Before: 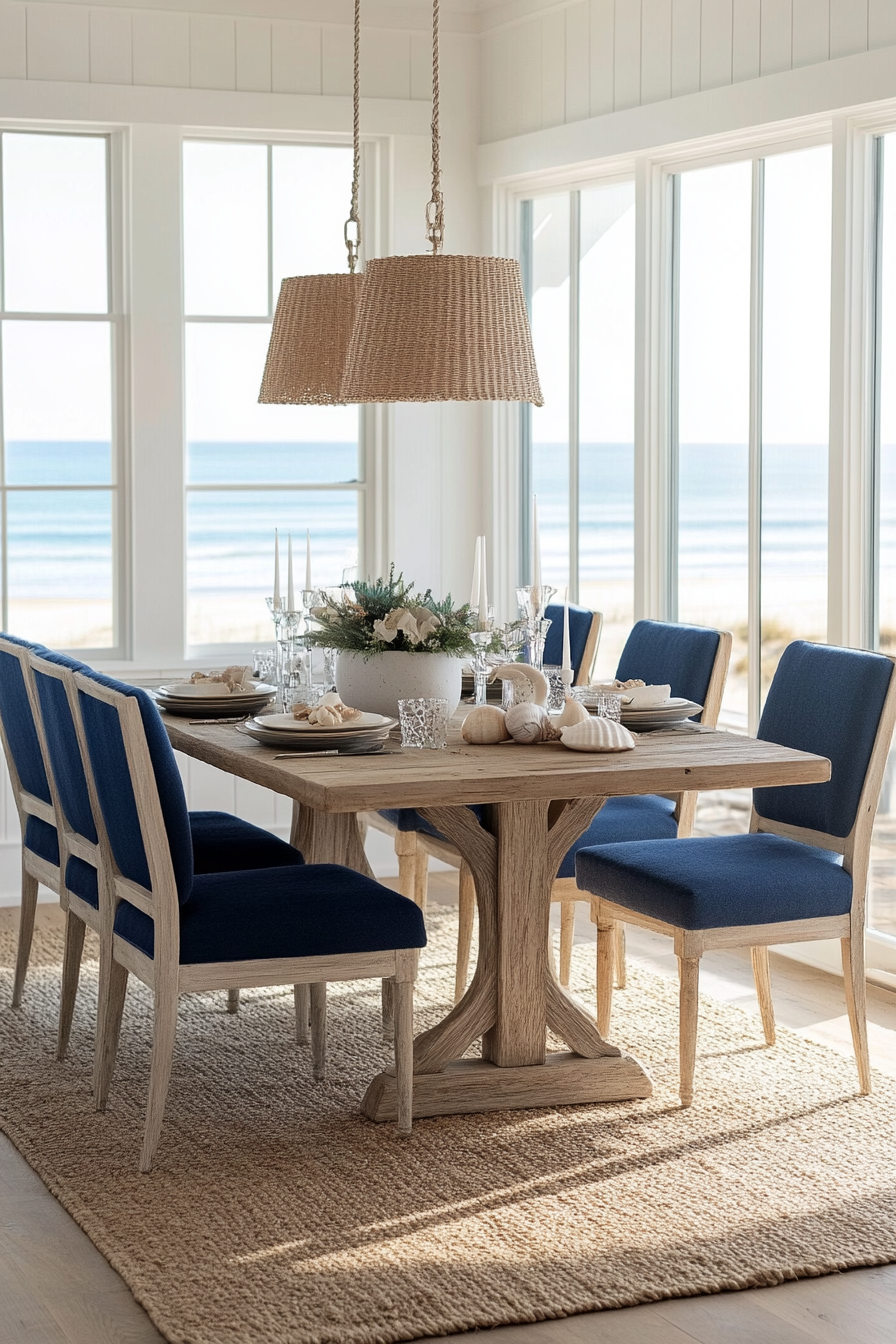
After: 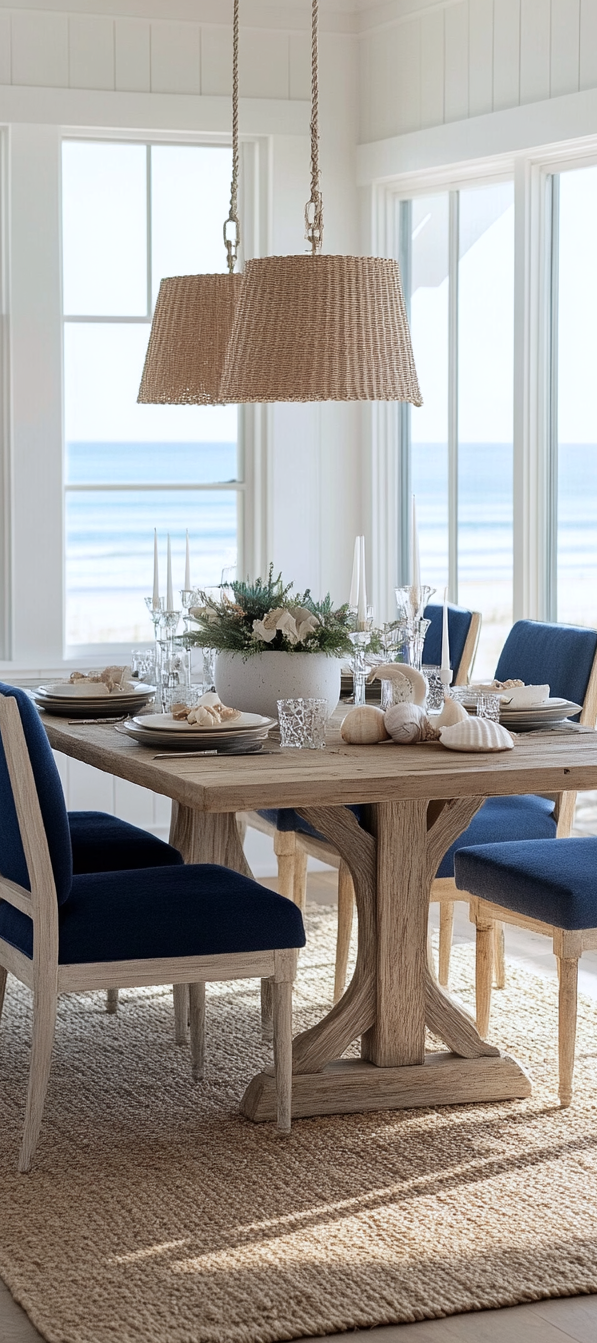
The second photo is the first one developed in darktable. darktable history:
white balance: red 0.976, blue 1.04
crop and rotate: left 13.537%, right 19.796%
